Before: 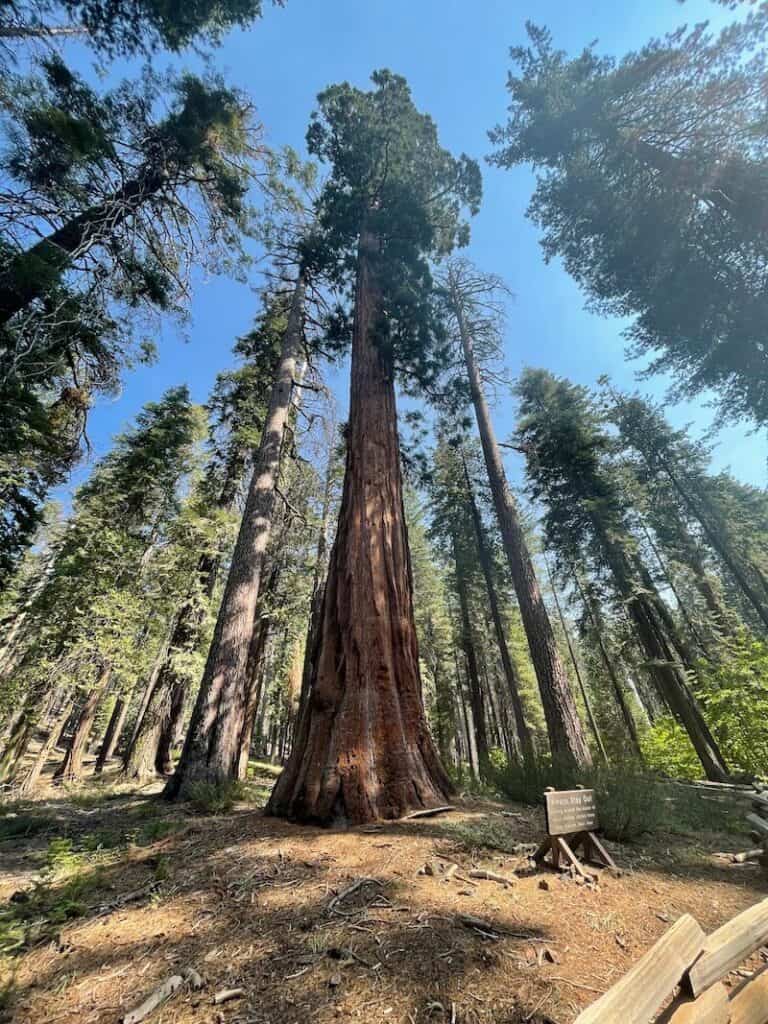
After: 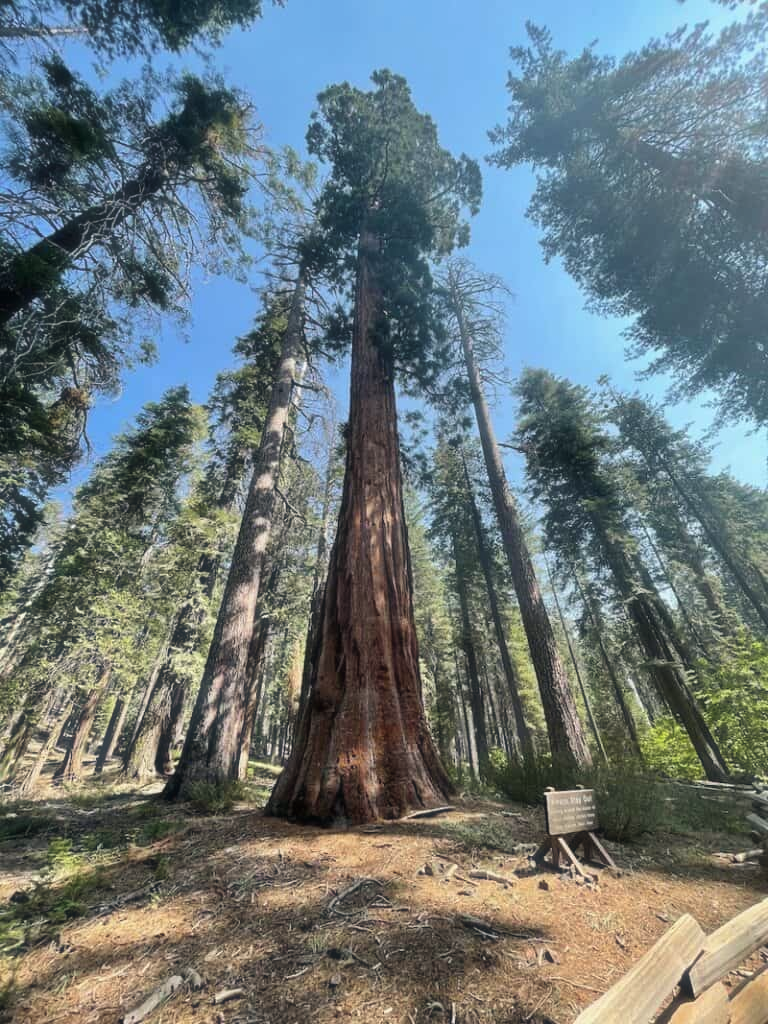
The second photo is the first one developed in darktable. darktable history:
haze removal: strength -0.111, compatibility mode true, adaptive false
